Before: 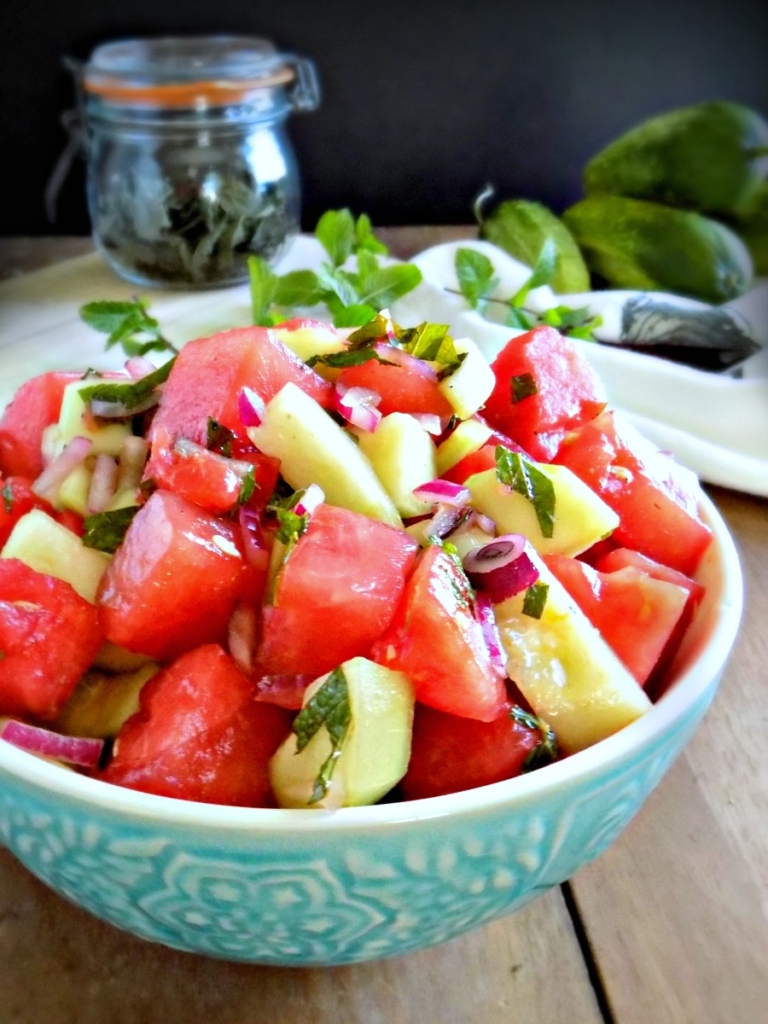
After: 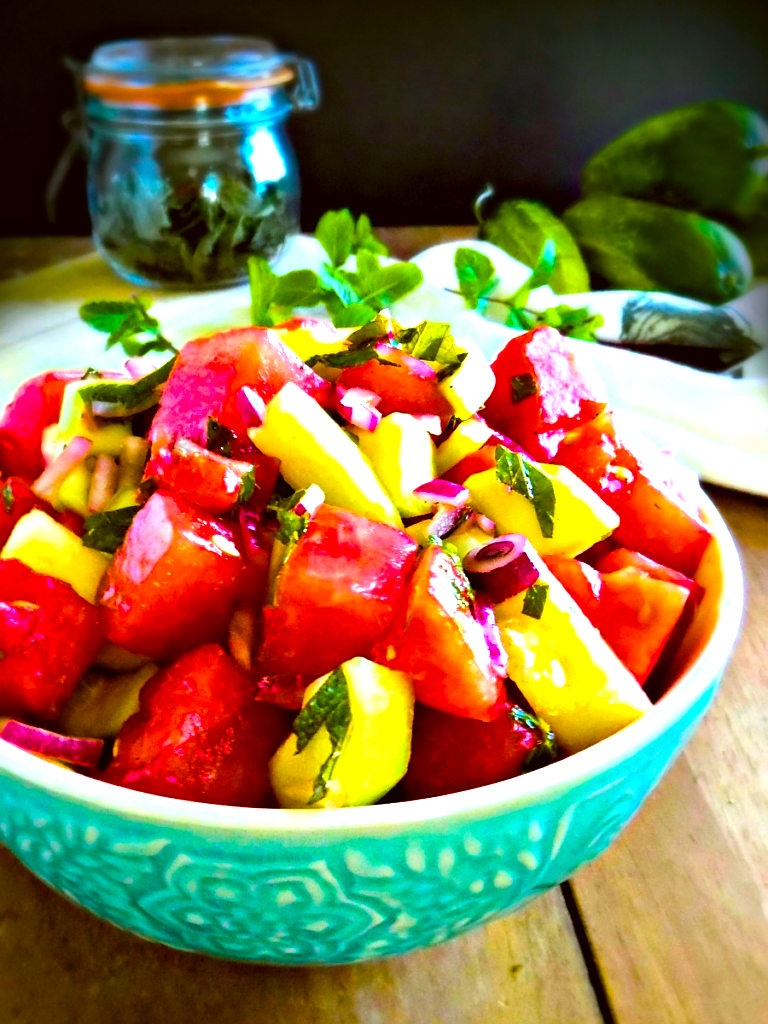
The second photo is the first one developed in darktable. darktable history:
sharpen: radius 0.969, amount 0.604
color correction: highlights a* -1.43, highlights b* 10.12, shadows a* 0.395, shadows b* 19.35
color balance rgb: linear chroma grading › shadows -40%, linear chroma grading › highlights 40%, linear chroma grading › global chroma 45%, linear chroma grading › mid-tones -30%, perceptual saturation grading › global saturation 55%, perceptual saturation grading › highlights -50%, perceptual saturation grading › mid-tones 40%, perceptual saturation grading › shadows 30%, perceptual brilliance grading › global brilliance 20%, perceptual brilliance grading › shadows -40%, global vibrance 35%
